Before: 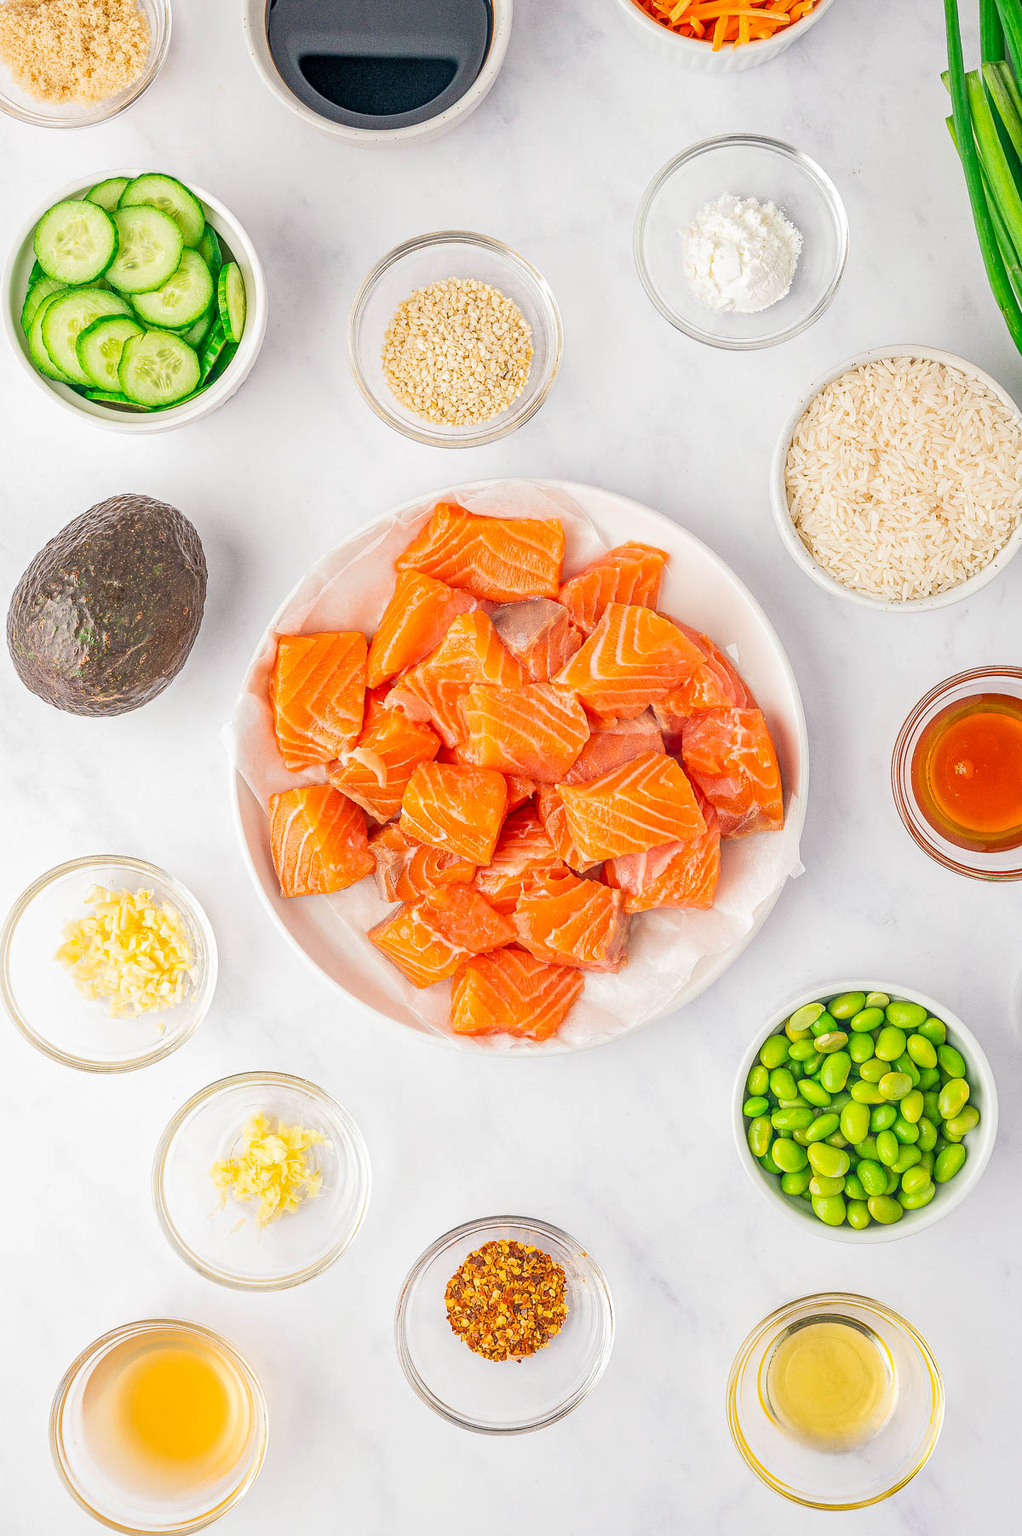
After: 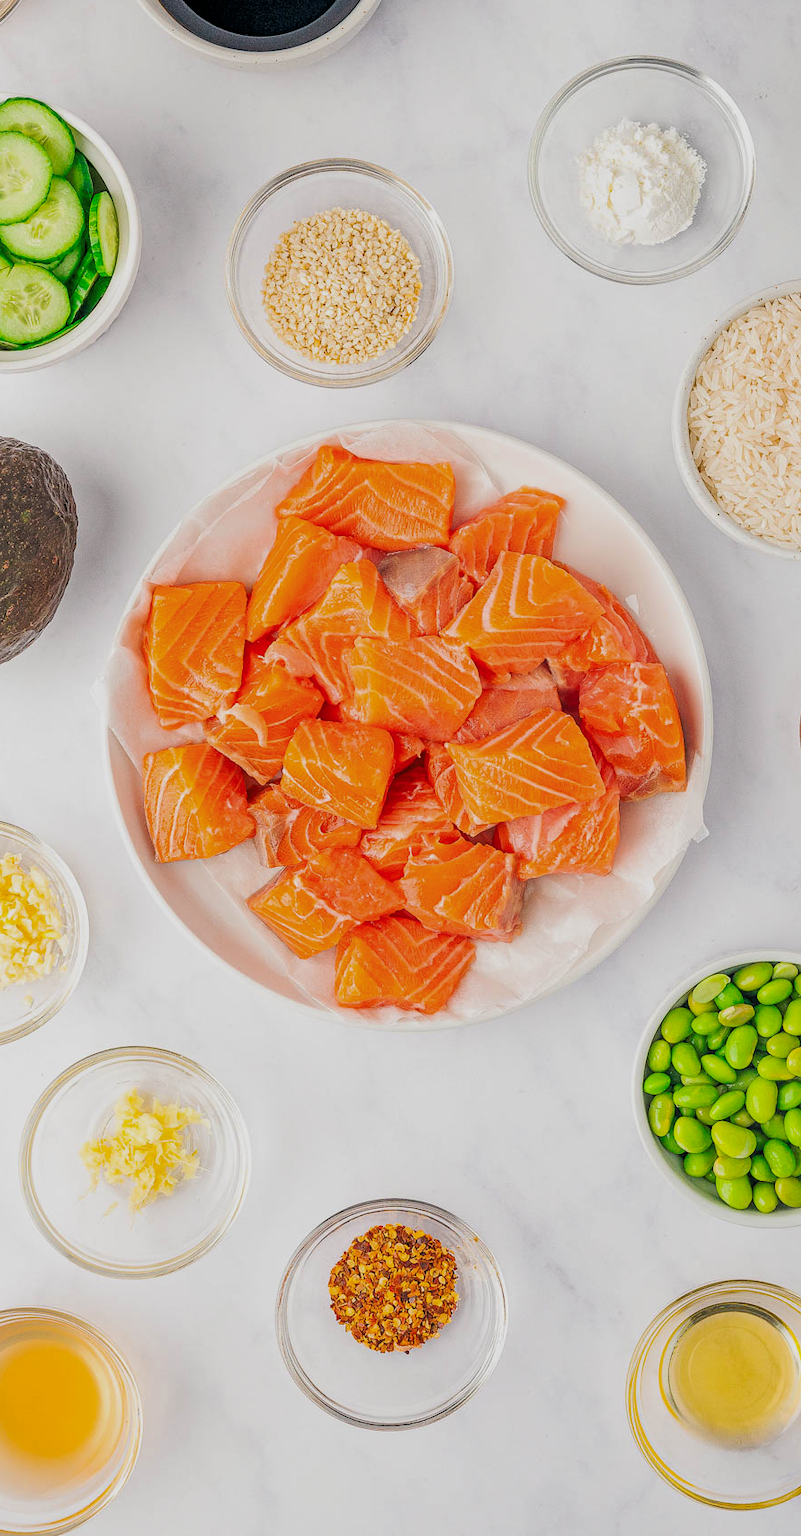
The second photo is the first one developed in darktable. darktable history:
crop and rotate: left 13.149%, top 5.281%, right 12.581%
tone curve: curves: ch0 [(0, 0) (0.003, 0.002) (0.011, 0.009) (0.025, 0.021) (0.044, 0.037) (0.069, 0.058) (0.1, 0.084) (0.136, 0.114) (0.177, 0.149) (0.224, 0.188) (0.277, 0.232) (0.335, 0.281) (0.399, 0.341) (0.468, 0.416) (0.543, 0.496) (0.623, 0.574) (0.709, 0.659) (0.801, 0.754) (0.898, 0.876) (1, 1)], preserve colors none
filmic rgb: black relative exposure -5.84 EV, white relative exposure 3.4 EV, hardness 3.68
